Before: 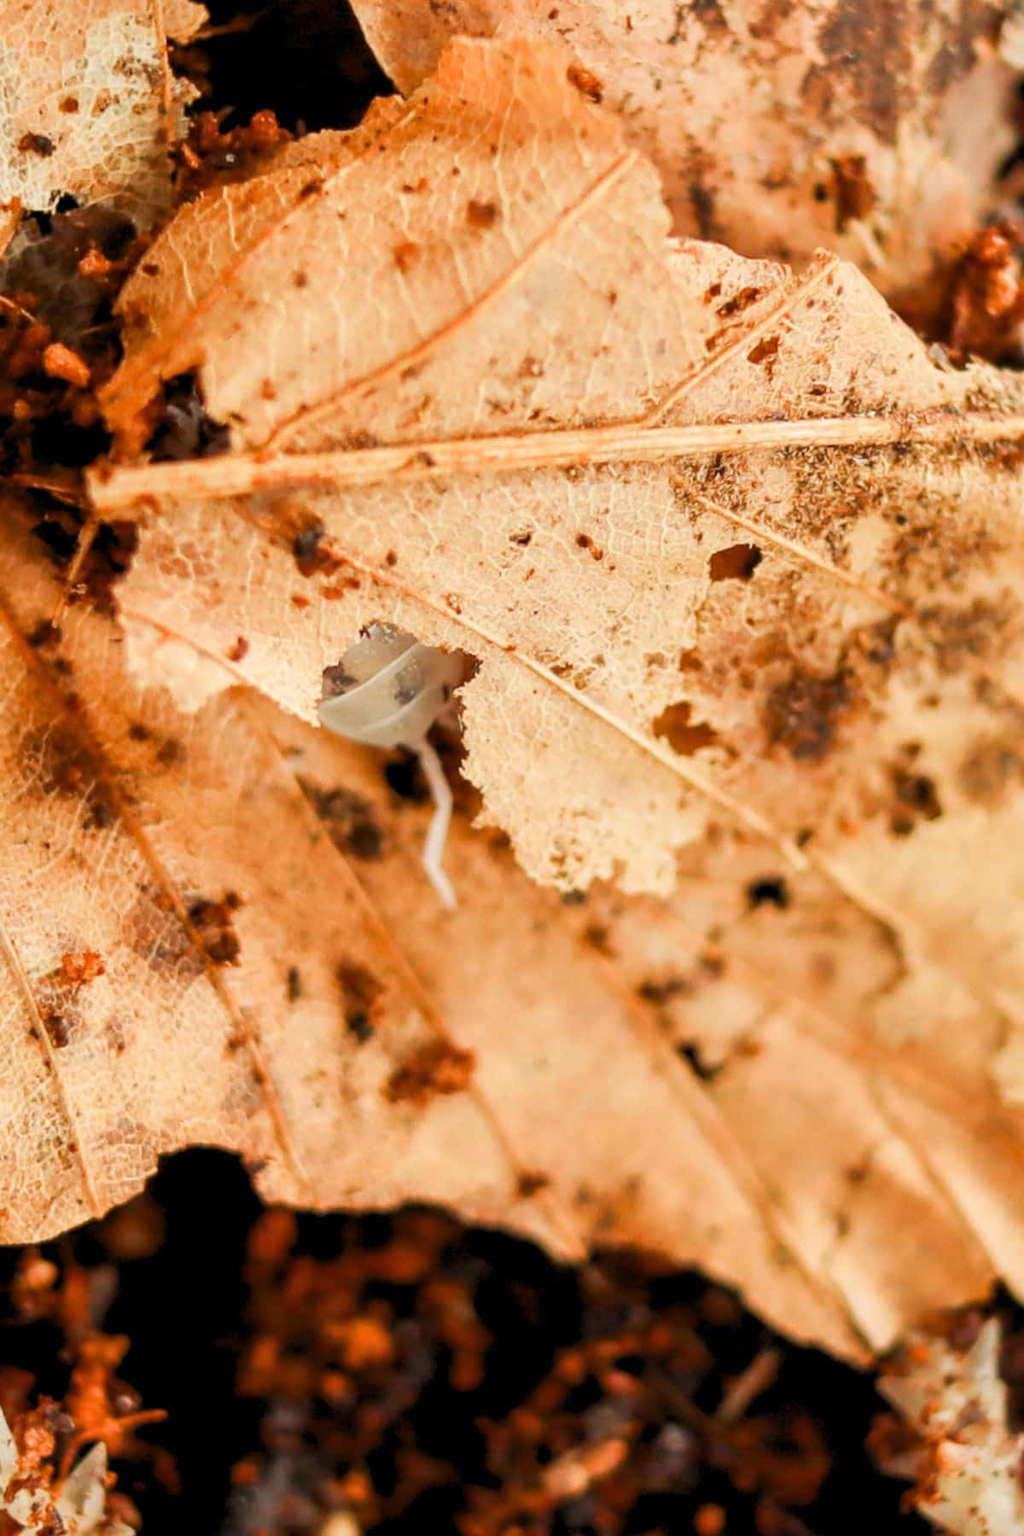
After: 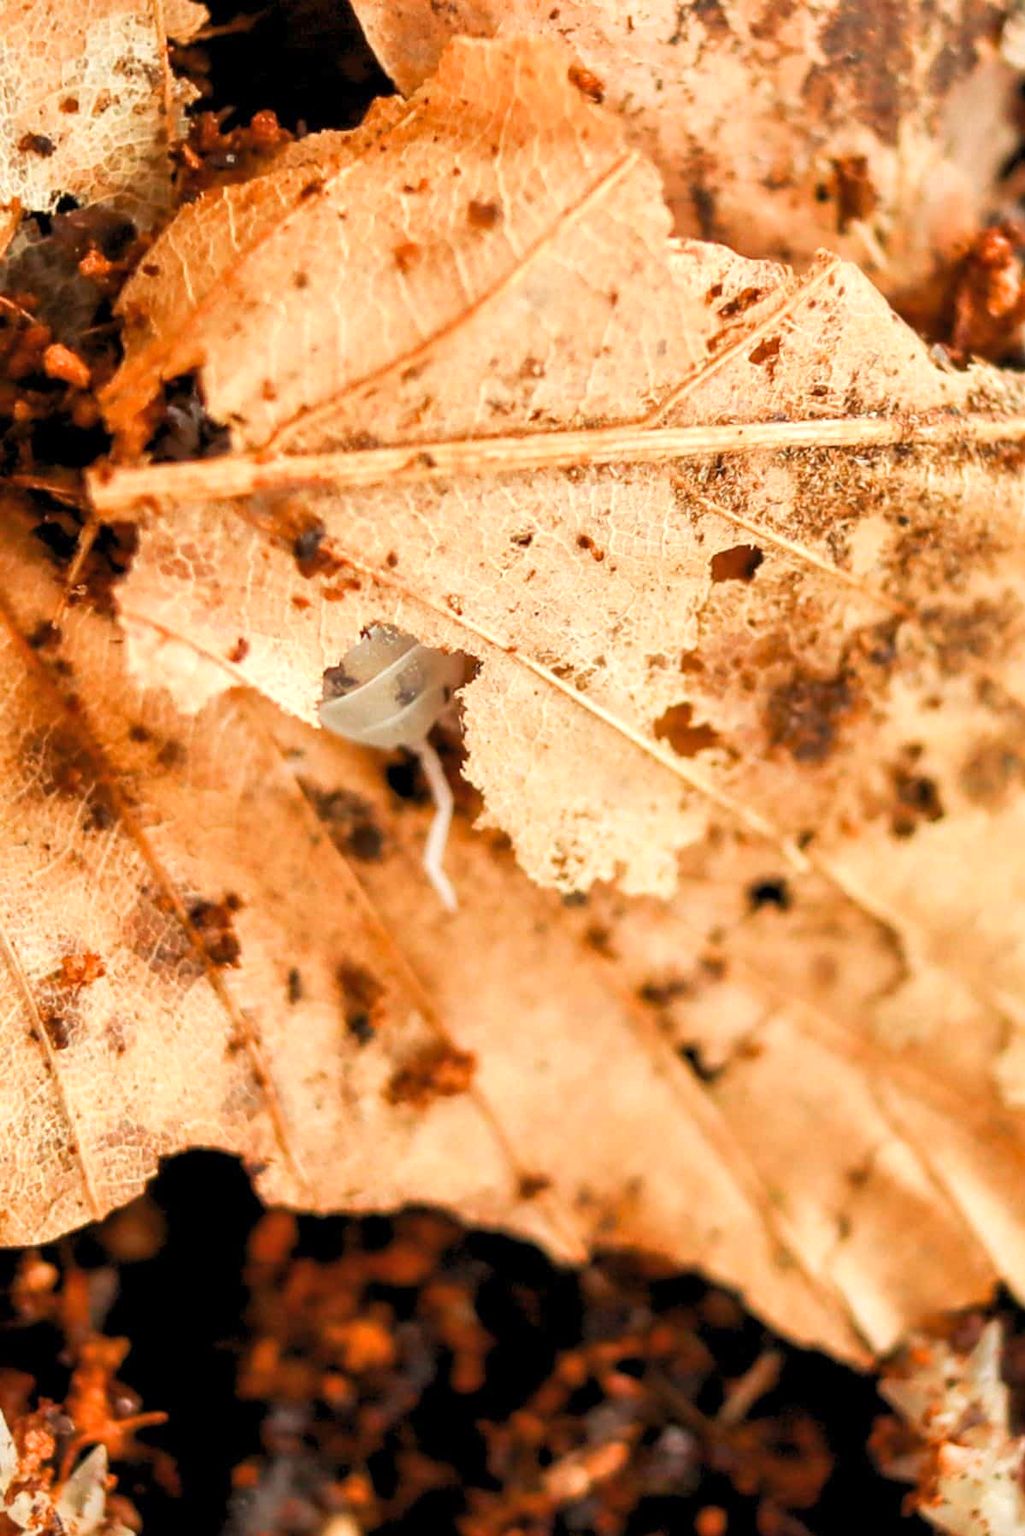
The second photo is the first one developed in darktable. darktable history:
exposure: exposure 0.3 EV, compensate highlight preservation false
crop: top 0.05%, bottom 0.098%
shadows and highlights: shadows 25, highlights -25
